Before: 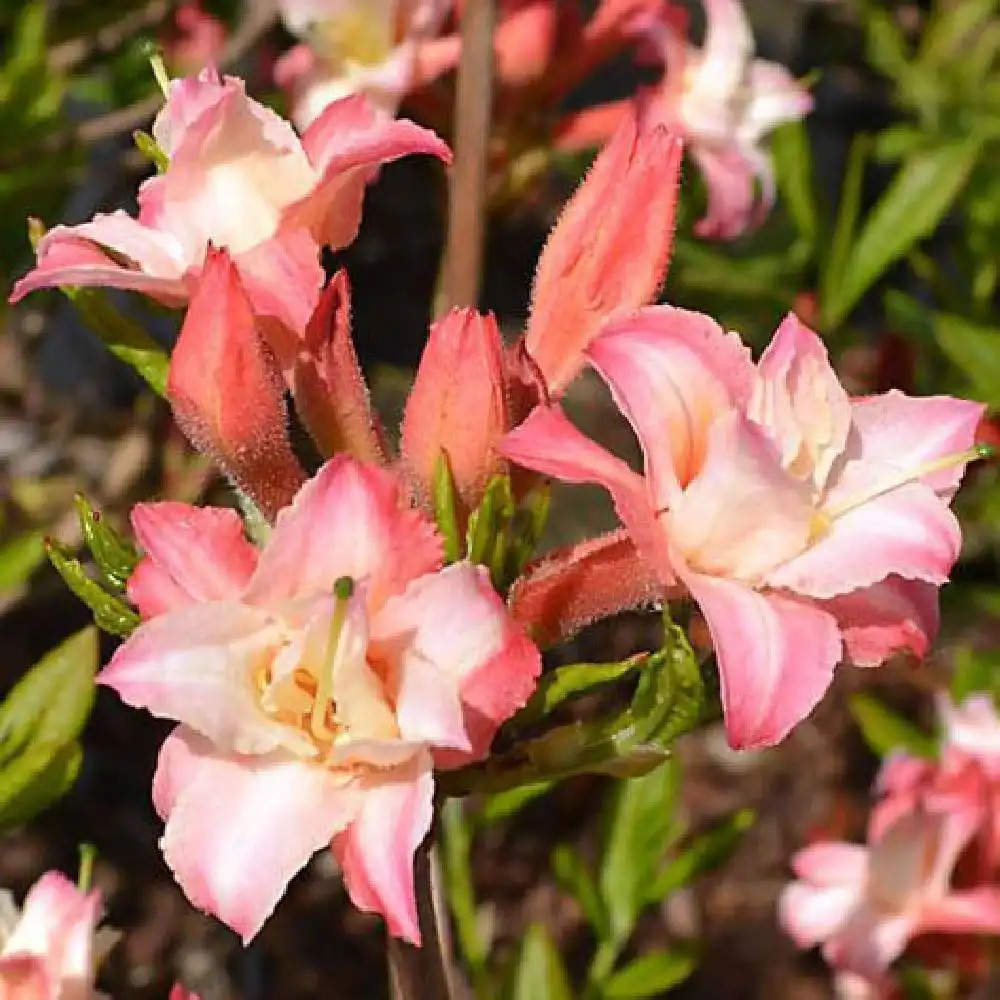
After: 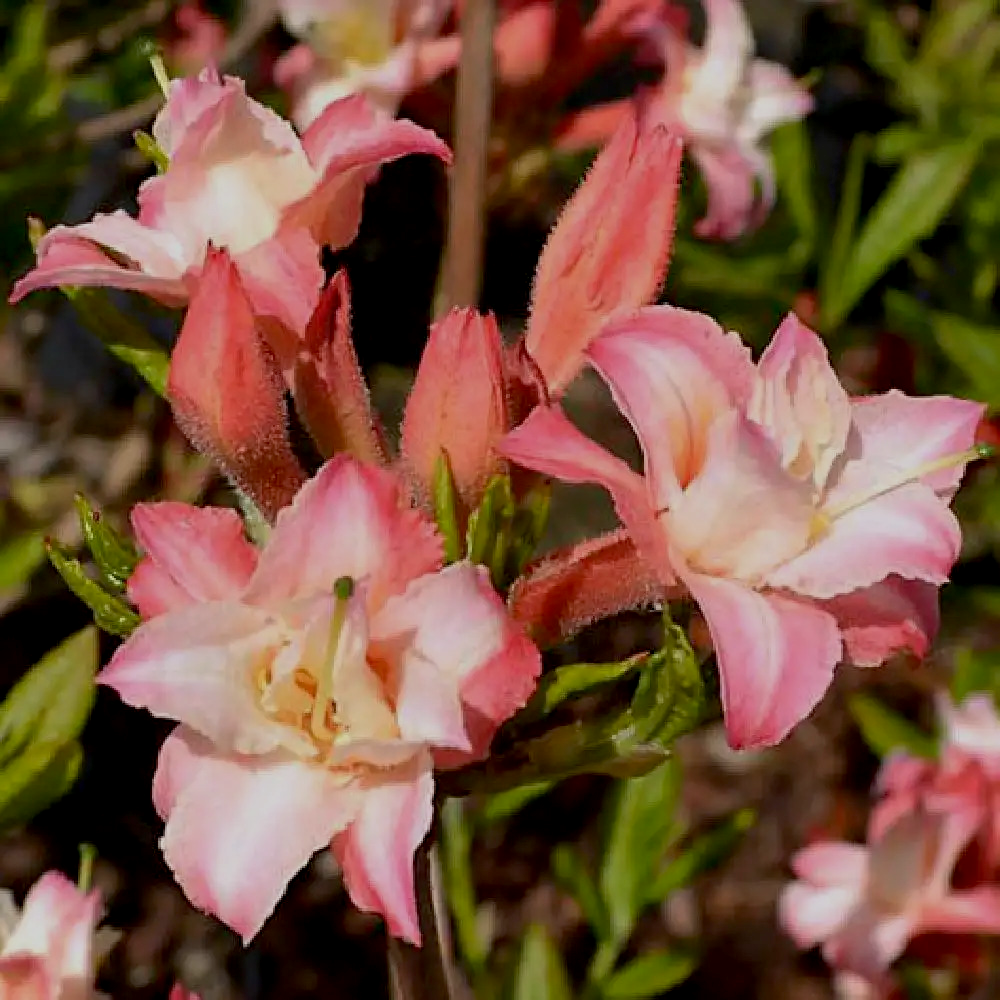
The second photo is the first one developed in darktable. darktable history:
exposure: black level correction 0.009, exposure -0.613 EV
